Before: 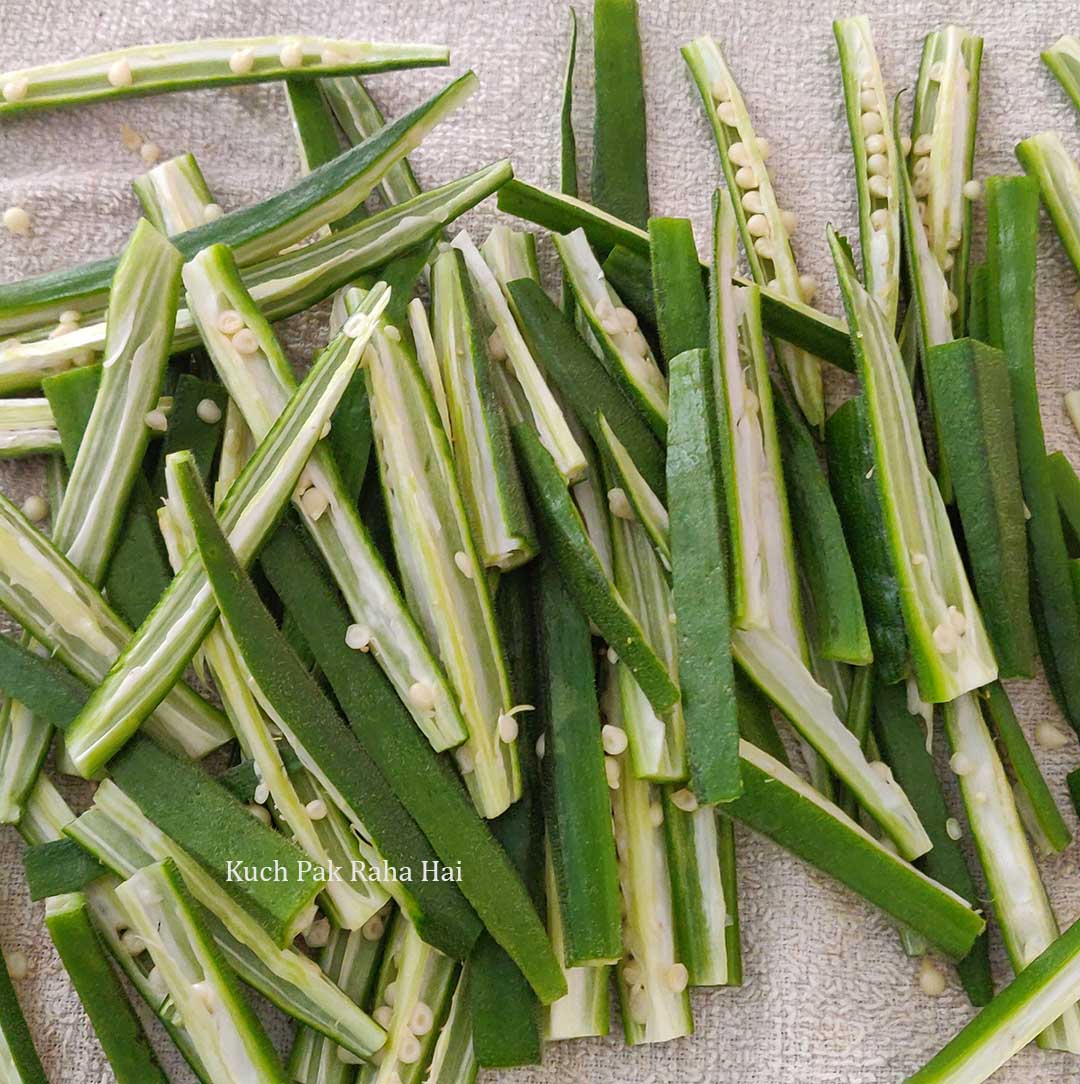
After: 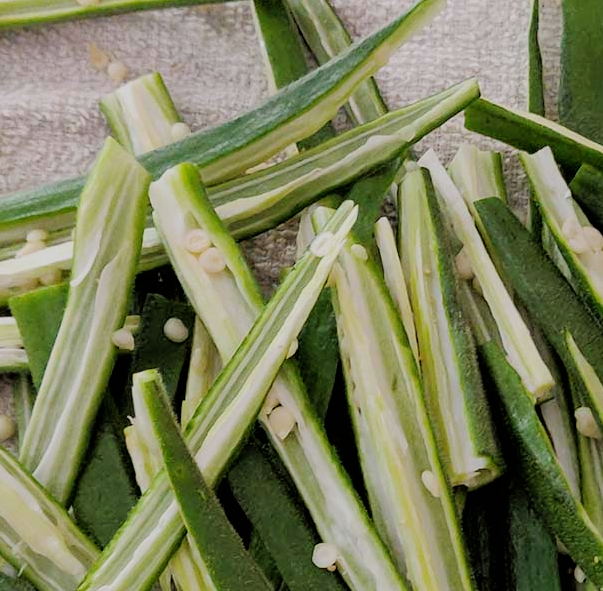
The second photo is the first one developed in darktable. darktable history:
filmic rgb: black relative exposure -4.52 EV, white relative exposure 4.81 EV, hardness 2.36, latitude 37.03%, contrast 1.042, highlights saturation mix 0.862%, shadows ↔ highlights balance 1.24%
crop and rotate: left 3.057%, top 7.531%, right 41.048%, bottom 37.925%
